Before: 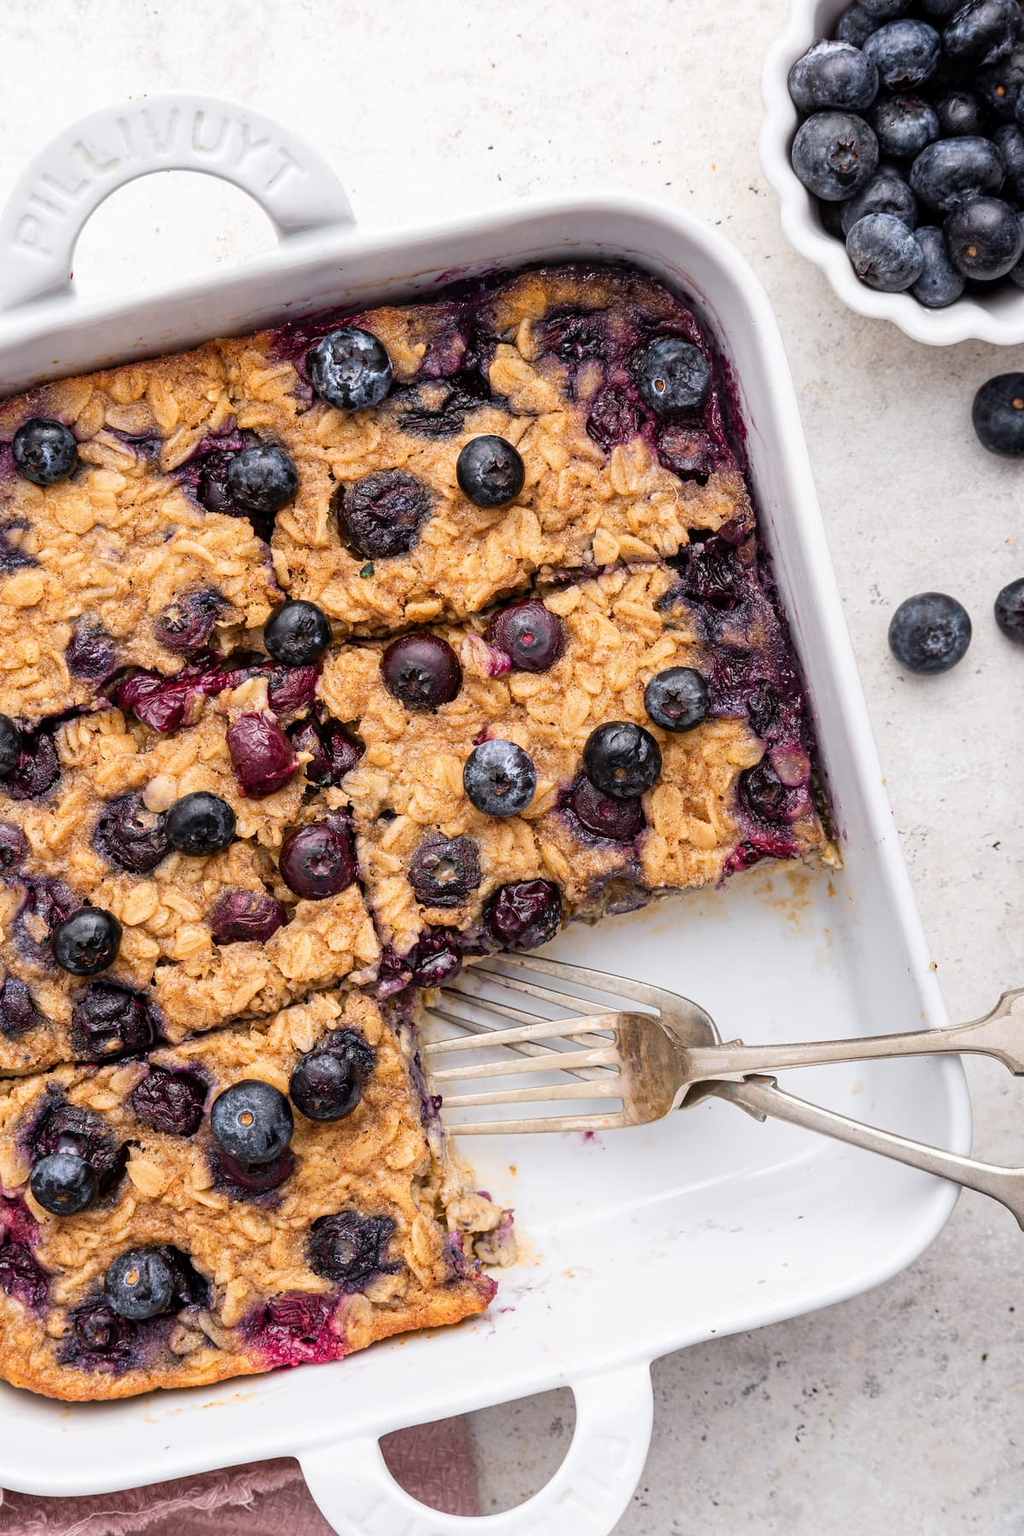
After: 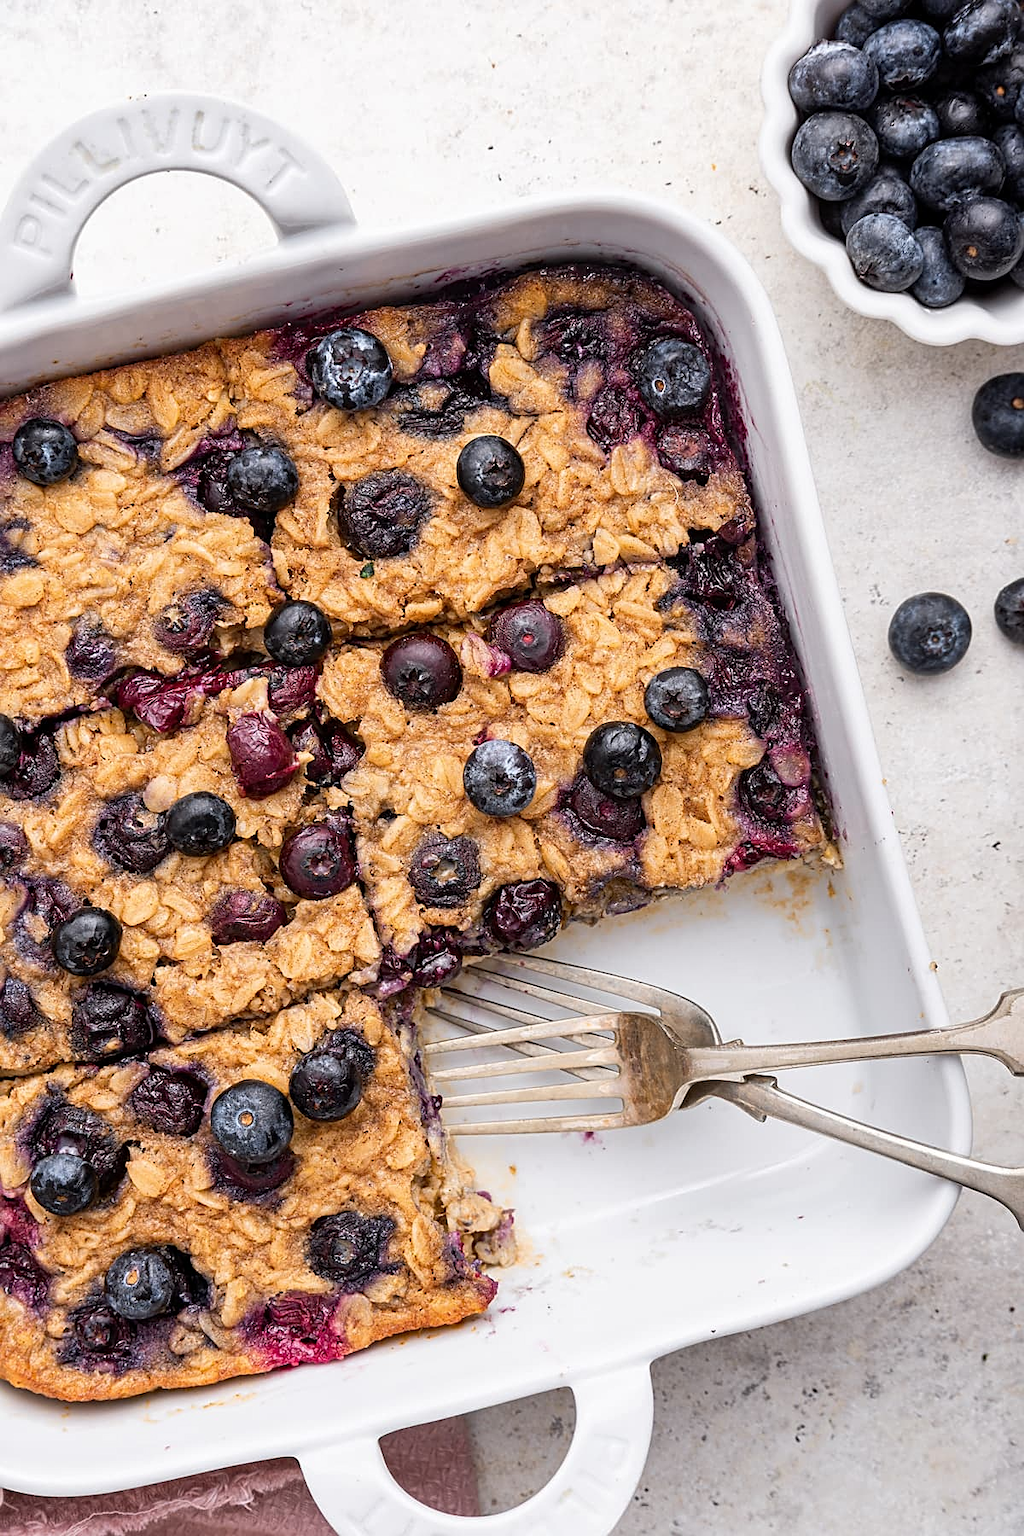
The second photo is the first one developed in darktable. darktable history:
sharpen: on, module defaults
shadows and highlights: shadows 29.3, highlights -28.83, low approximation 0.01, soften with gaussian
